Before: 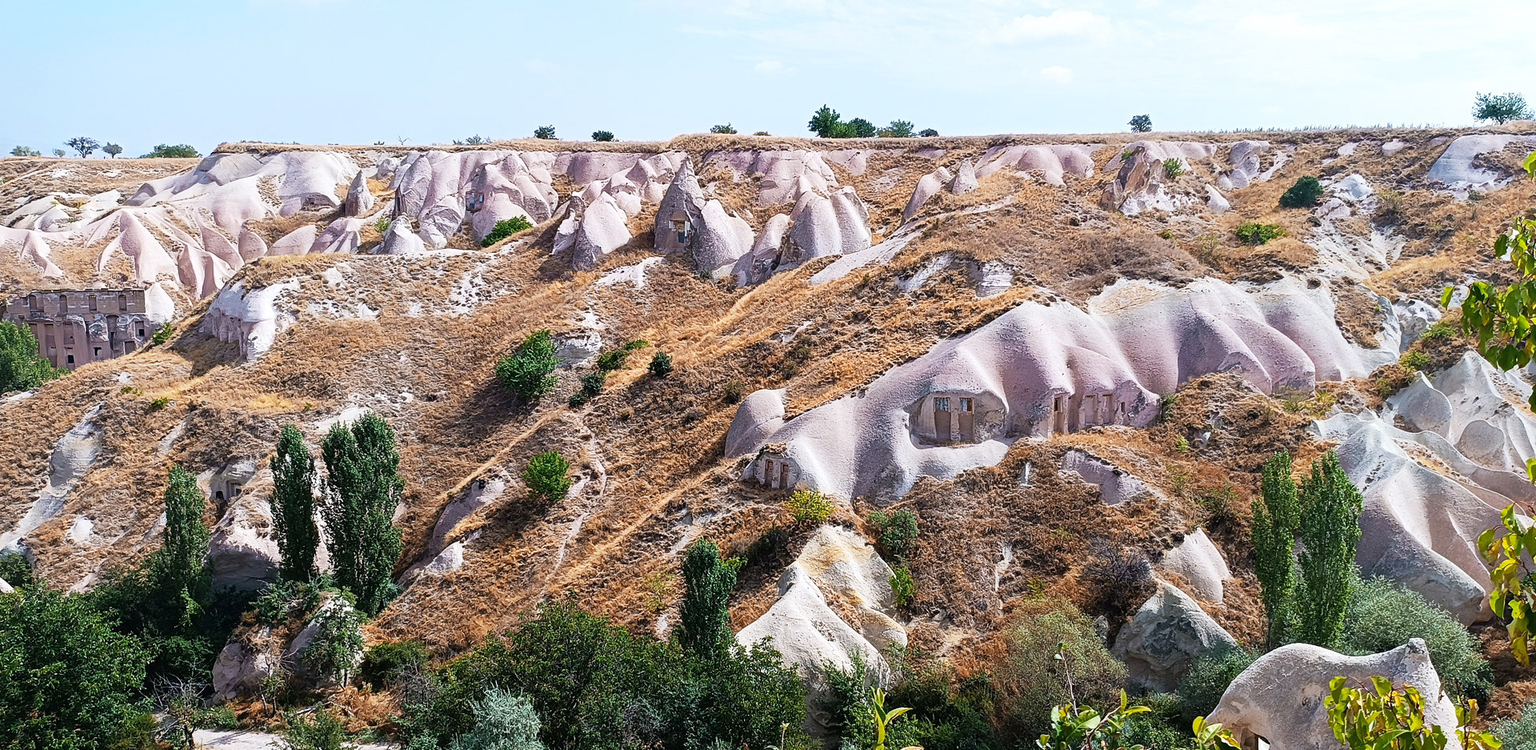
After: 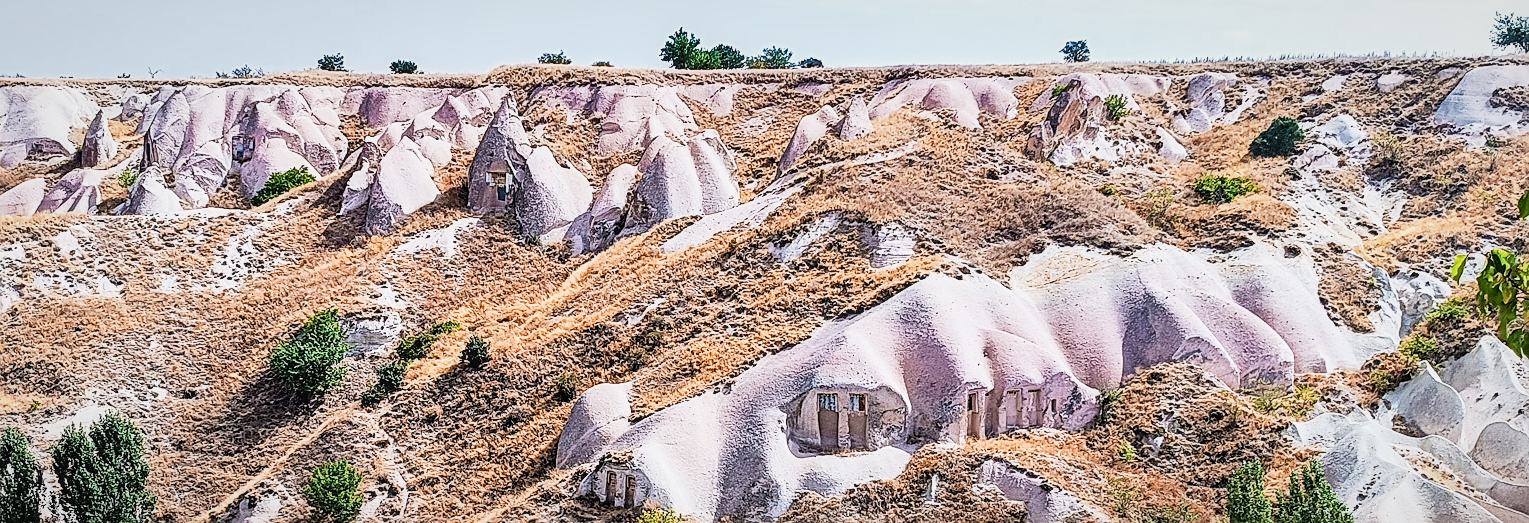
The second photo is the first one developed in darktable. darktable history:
contrast brightness saturation: contrast 0.074
shadows and highlights: low approximation 0.01, soften with gaussian
vignetting: fall-off radius 69.87%, brightness -0.193, saturation -0.293, automatic ratio true
sharpen: on, module defaults
local contrast: on, module defaults
exposure: black level correction 0, exposure 0.892 EV, compensate highlight preservation false
crop: left 18.245%, top 11.082%, right 2.089%, bottom 33.027%
filmic rgb: black relative exposure -7.5 EV, white relative exposure 5 EV, threshold 3.01 EV, hardness 3.34, contrast 1.298, enable highlight reconstruction true
